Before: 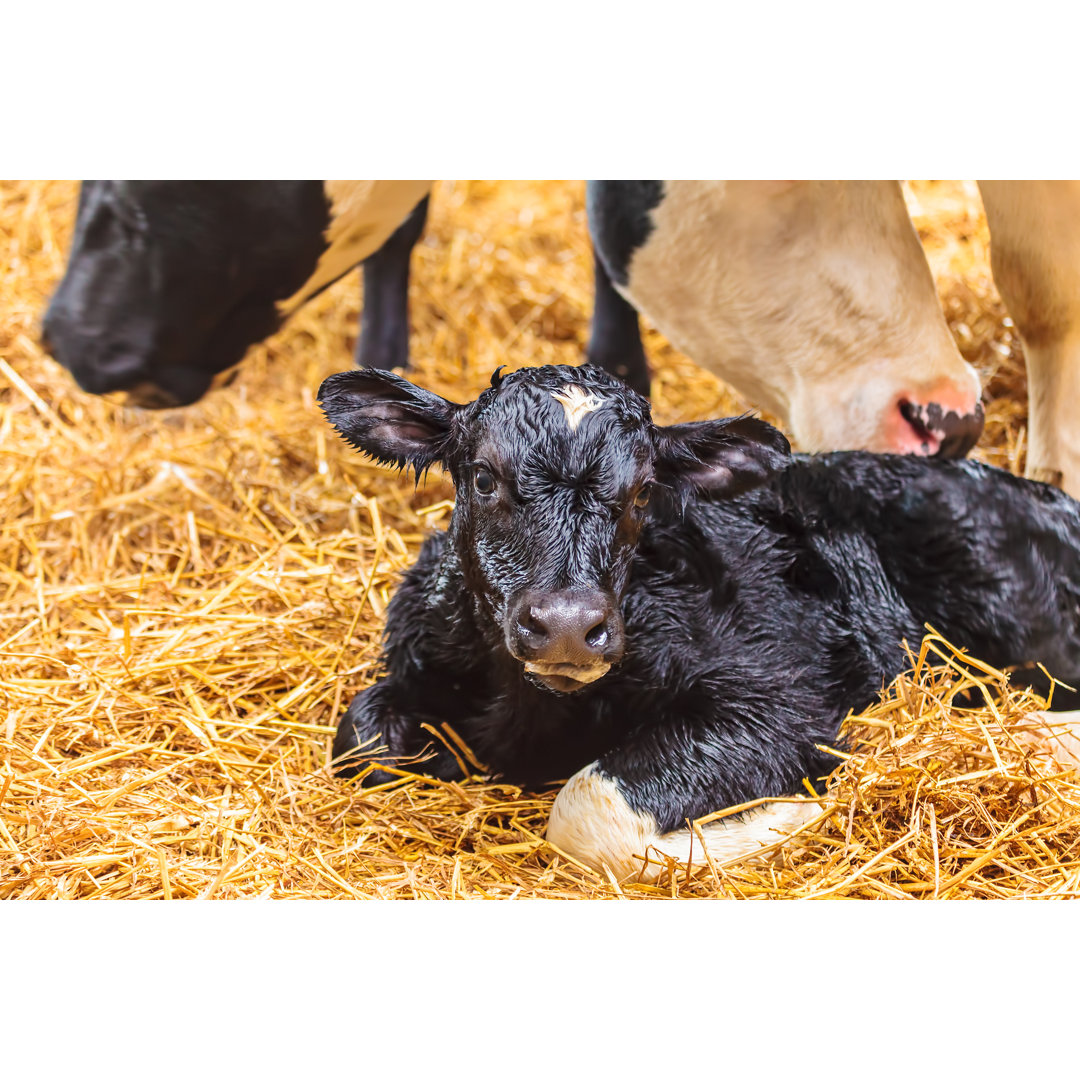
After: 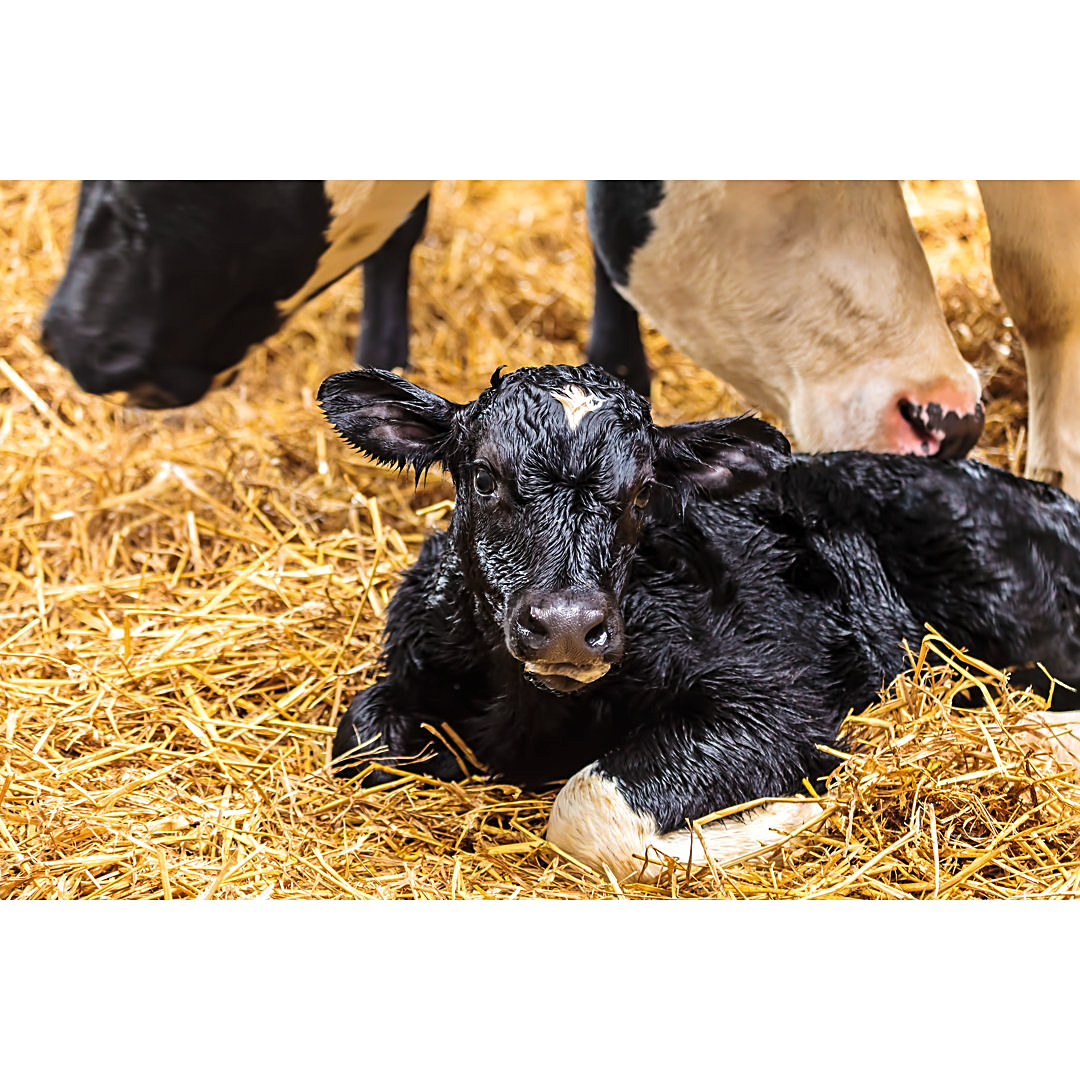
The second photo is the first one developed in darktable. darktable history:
sharpen: on, module defaults
levels: levels [0.029, 0.545, 0.971]
